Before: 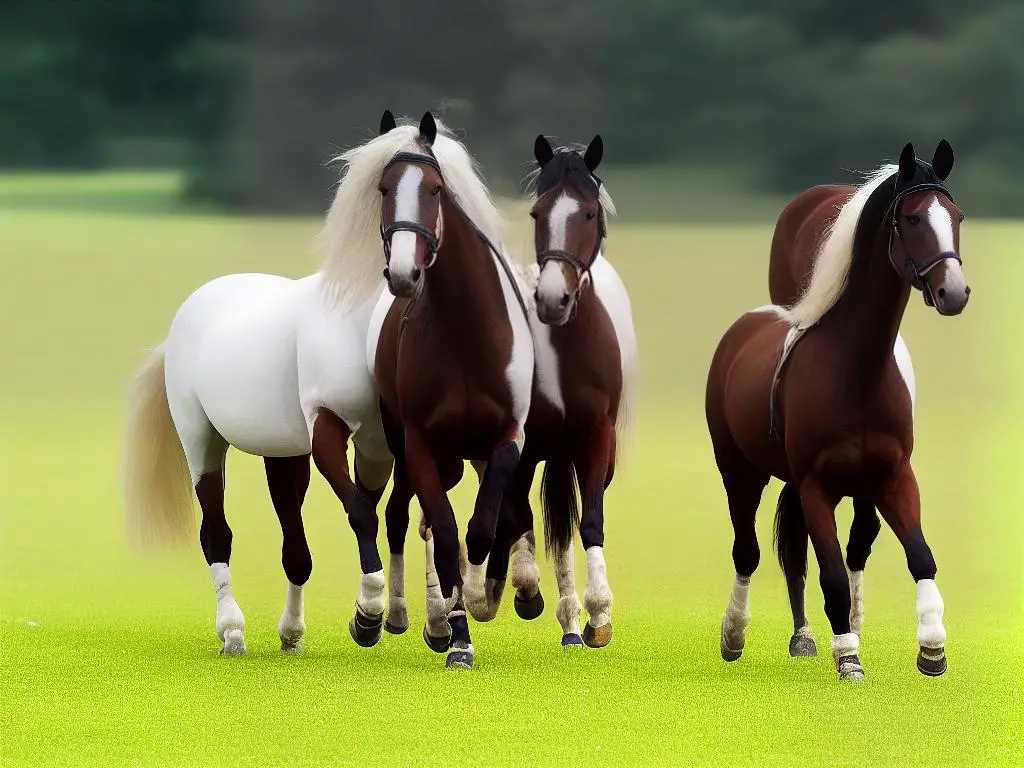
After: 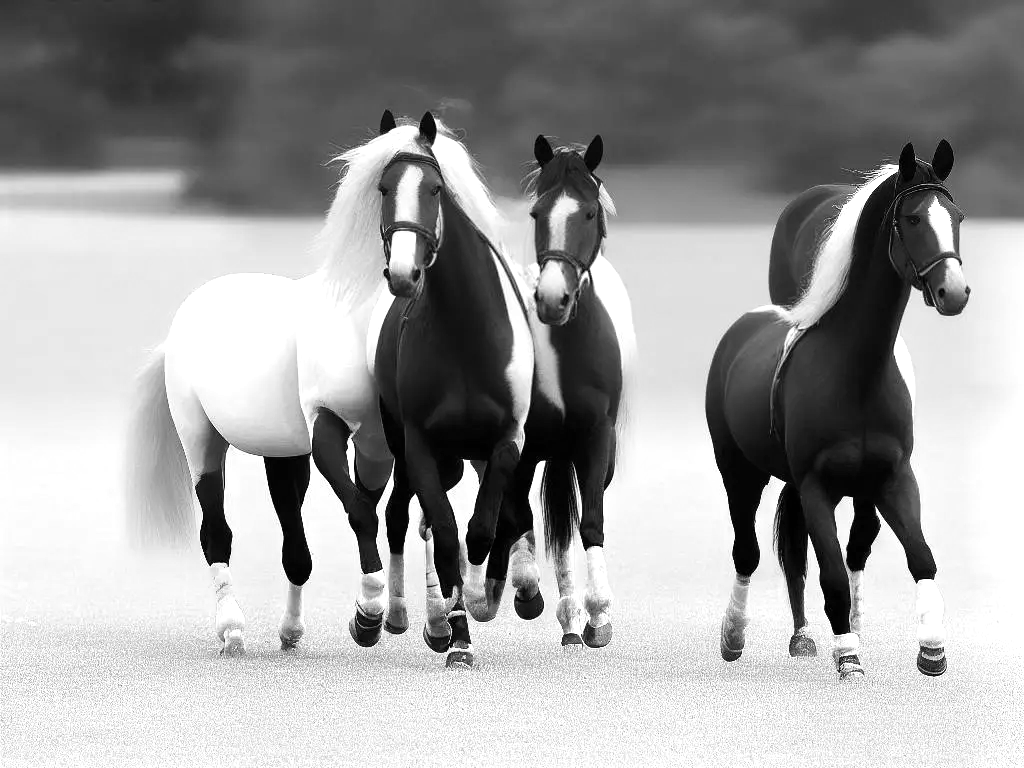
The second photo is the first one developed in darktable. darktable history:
monochrome: on, module defaults
exposure: exposure 0.64 EV, compensate highlight preservation false
